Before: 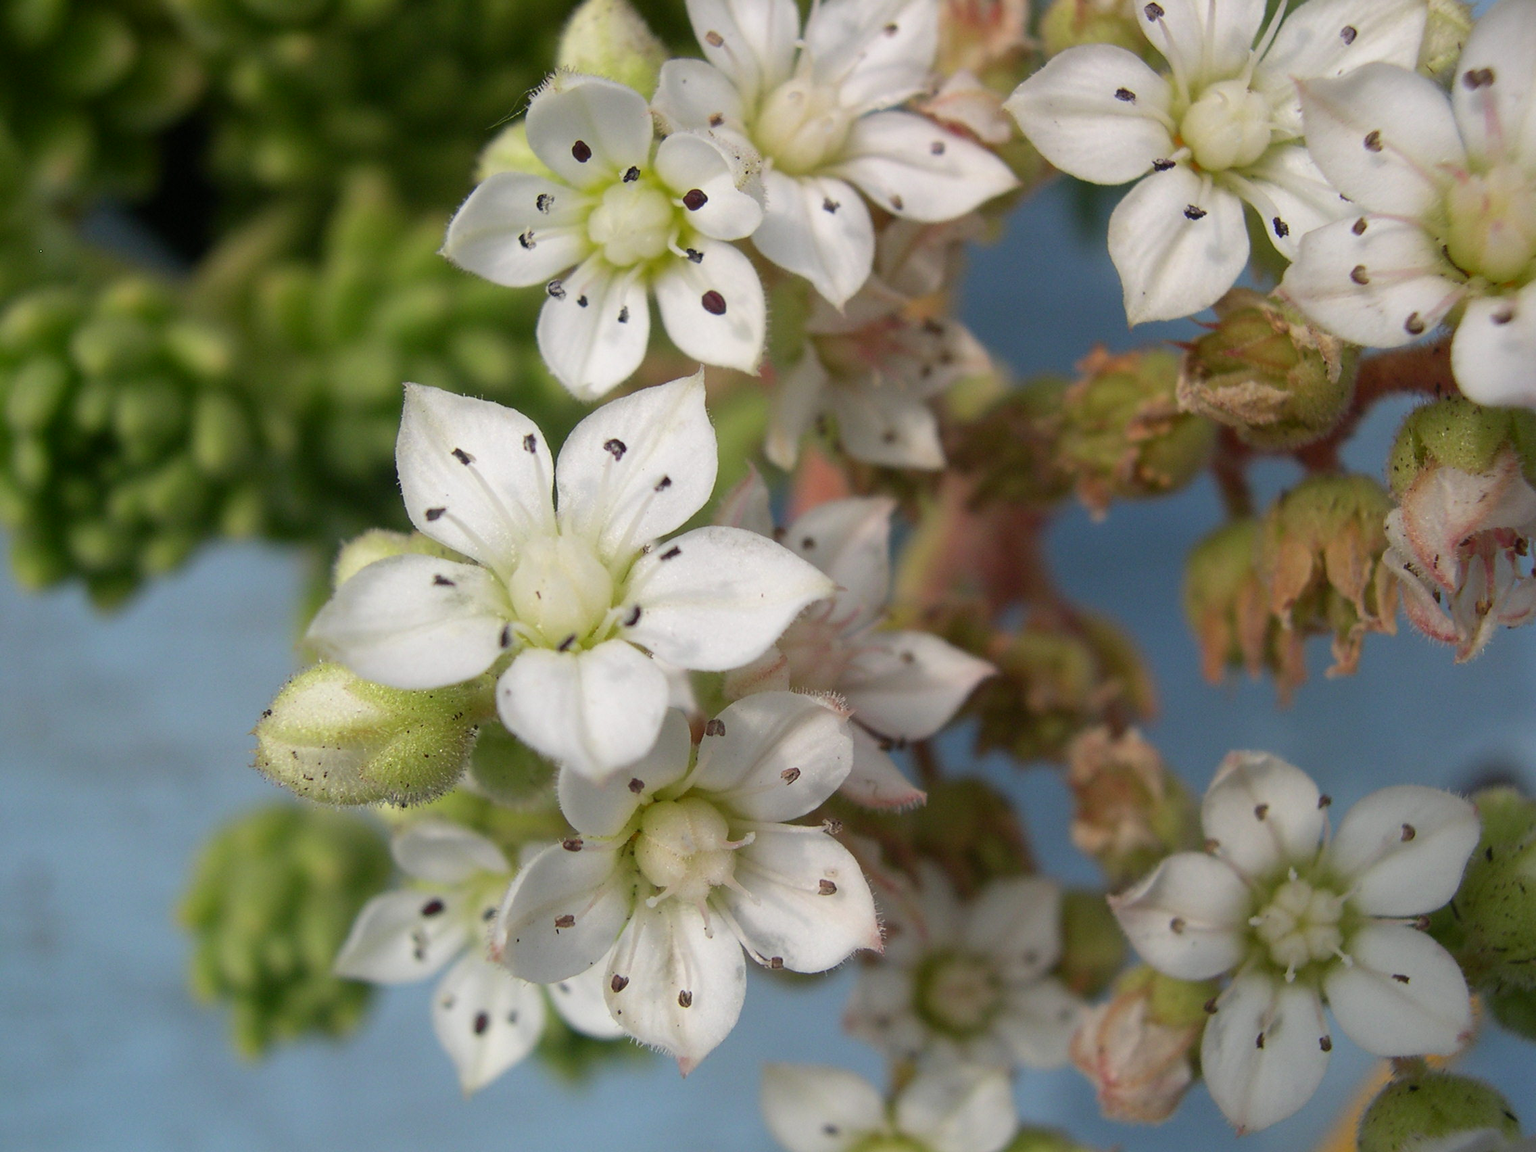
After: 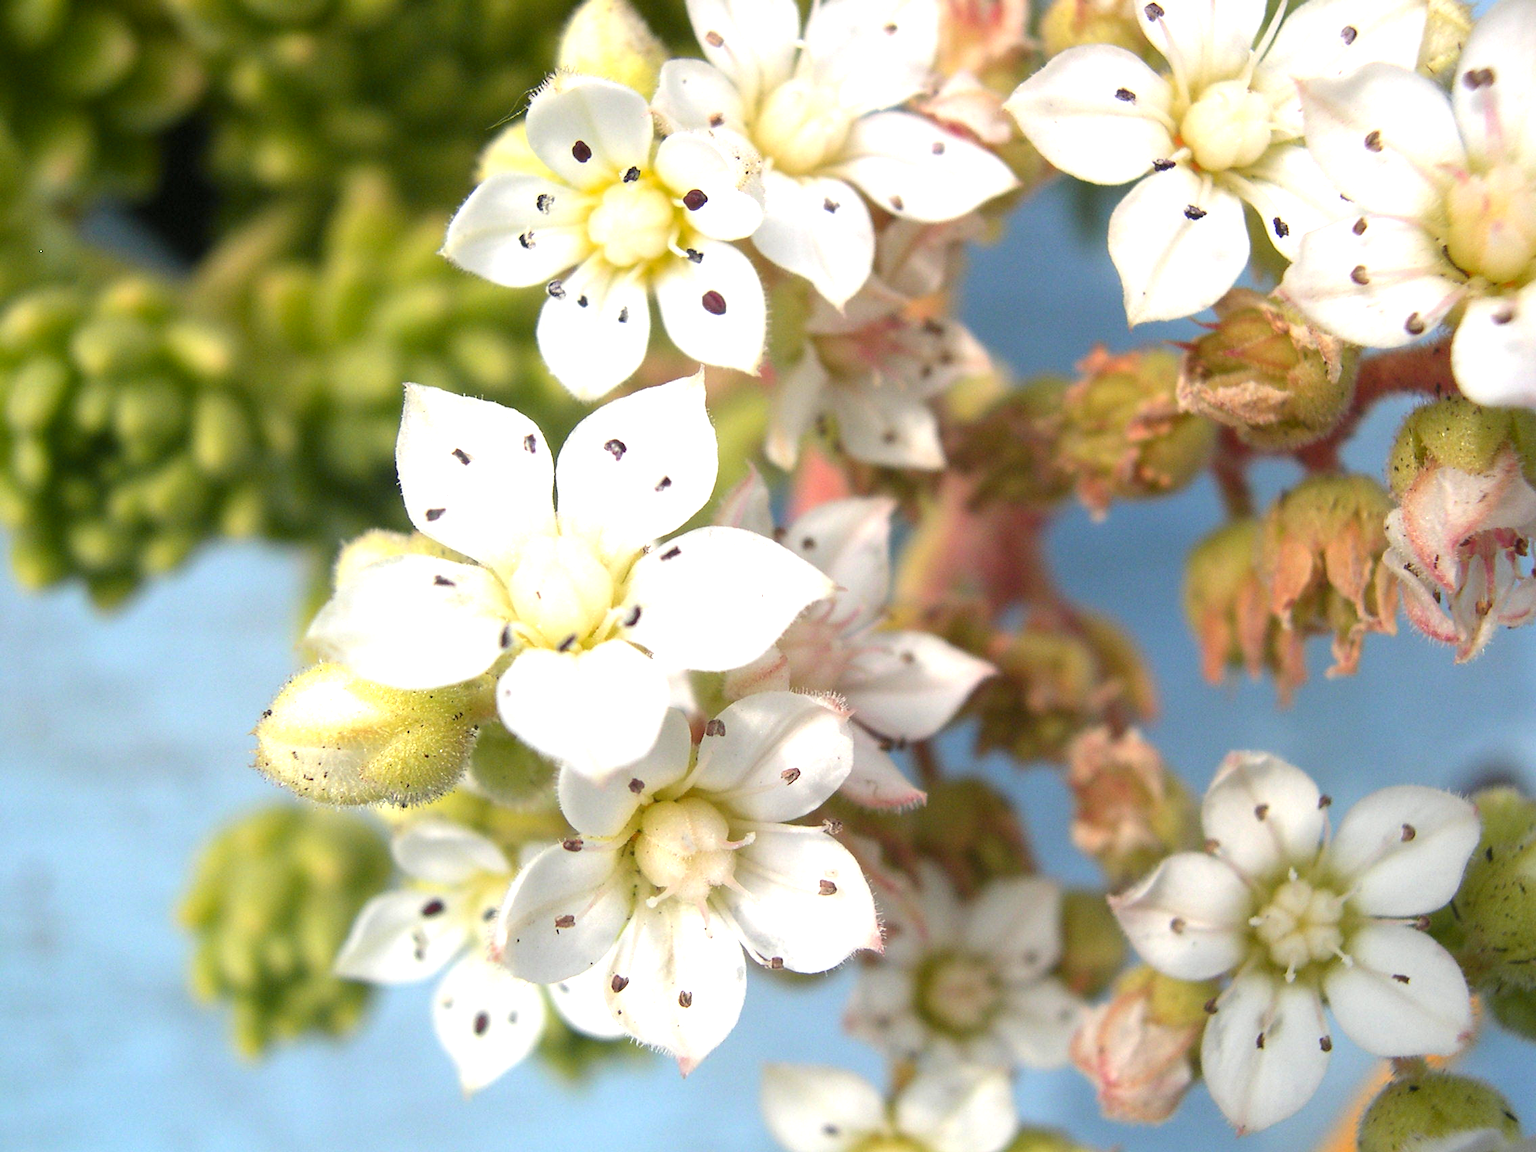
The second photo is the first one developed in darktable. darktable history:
color zones: curves: ch1 [(0.309, 0.524) (0.41, 0.329) (0.508, 0.509)]; ch2 [(0.25, 0.457) (0.75, 0.5)]
exposure: black level correction 0, exposure 1.2 EV, compensate highlight preservation false
